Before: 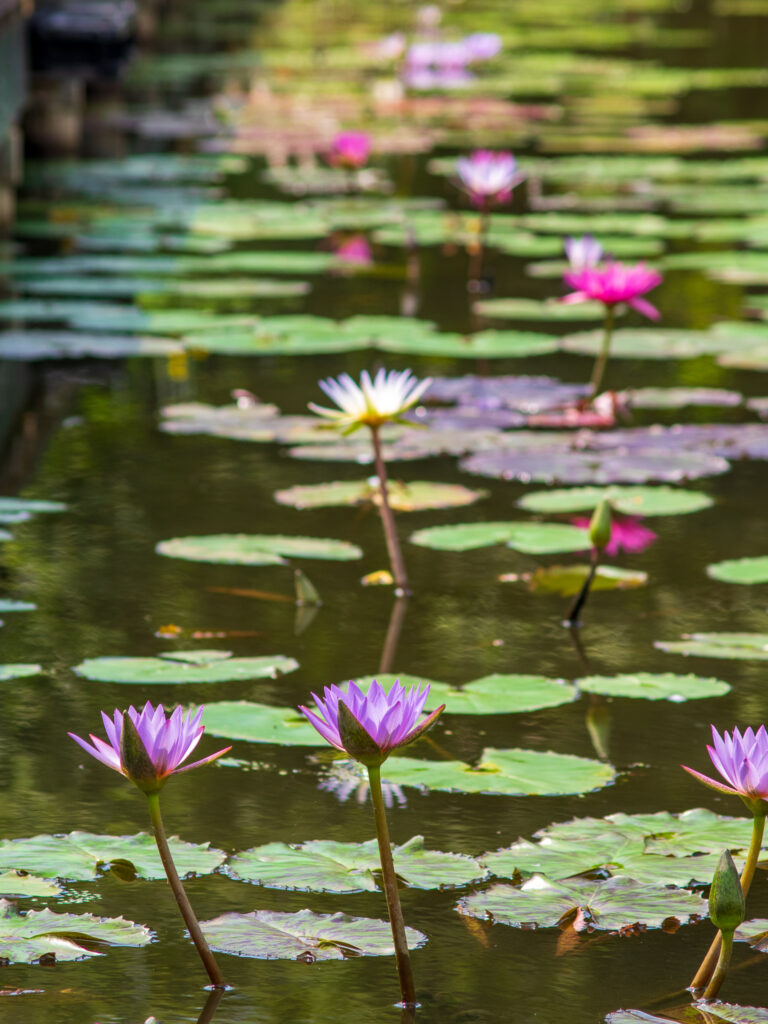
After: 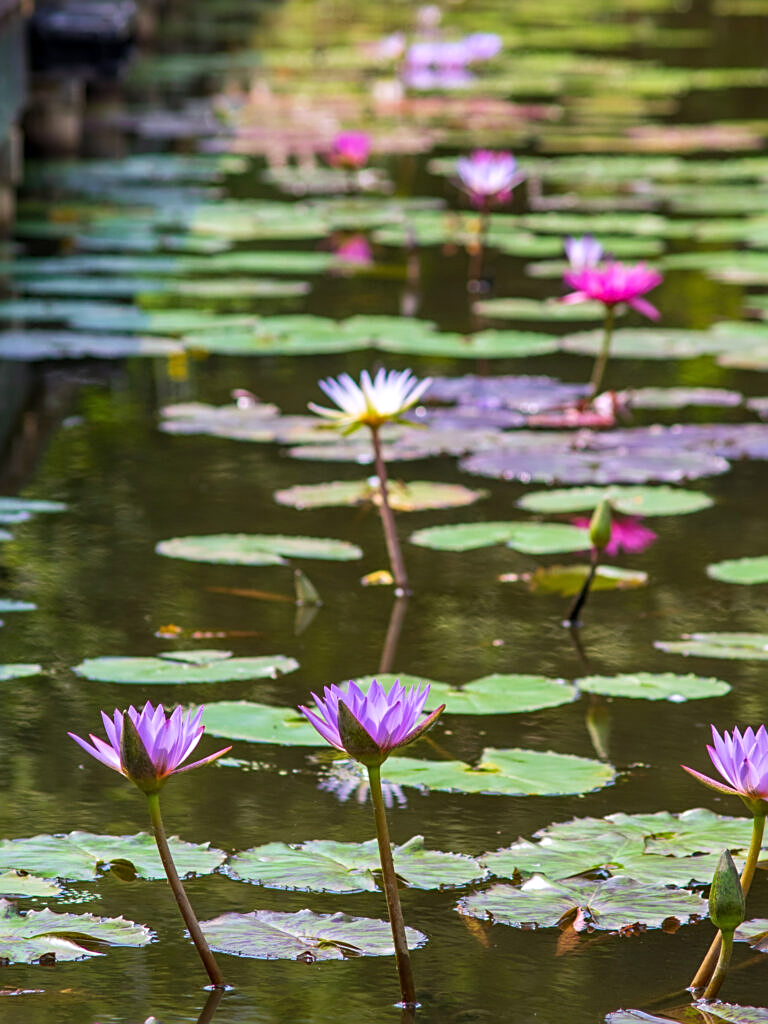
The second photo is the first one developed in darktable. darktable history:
sharpen: on, module defaults
exposure: exposure 0.02 EV, compensate highlight preservation false
white balance: red 1.004, blue 1.096
